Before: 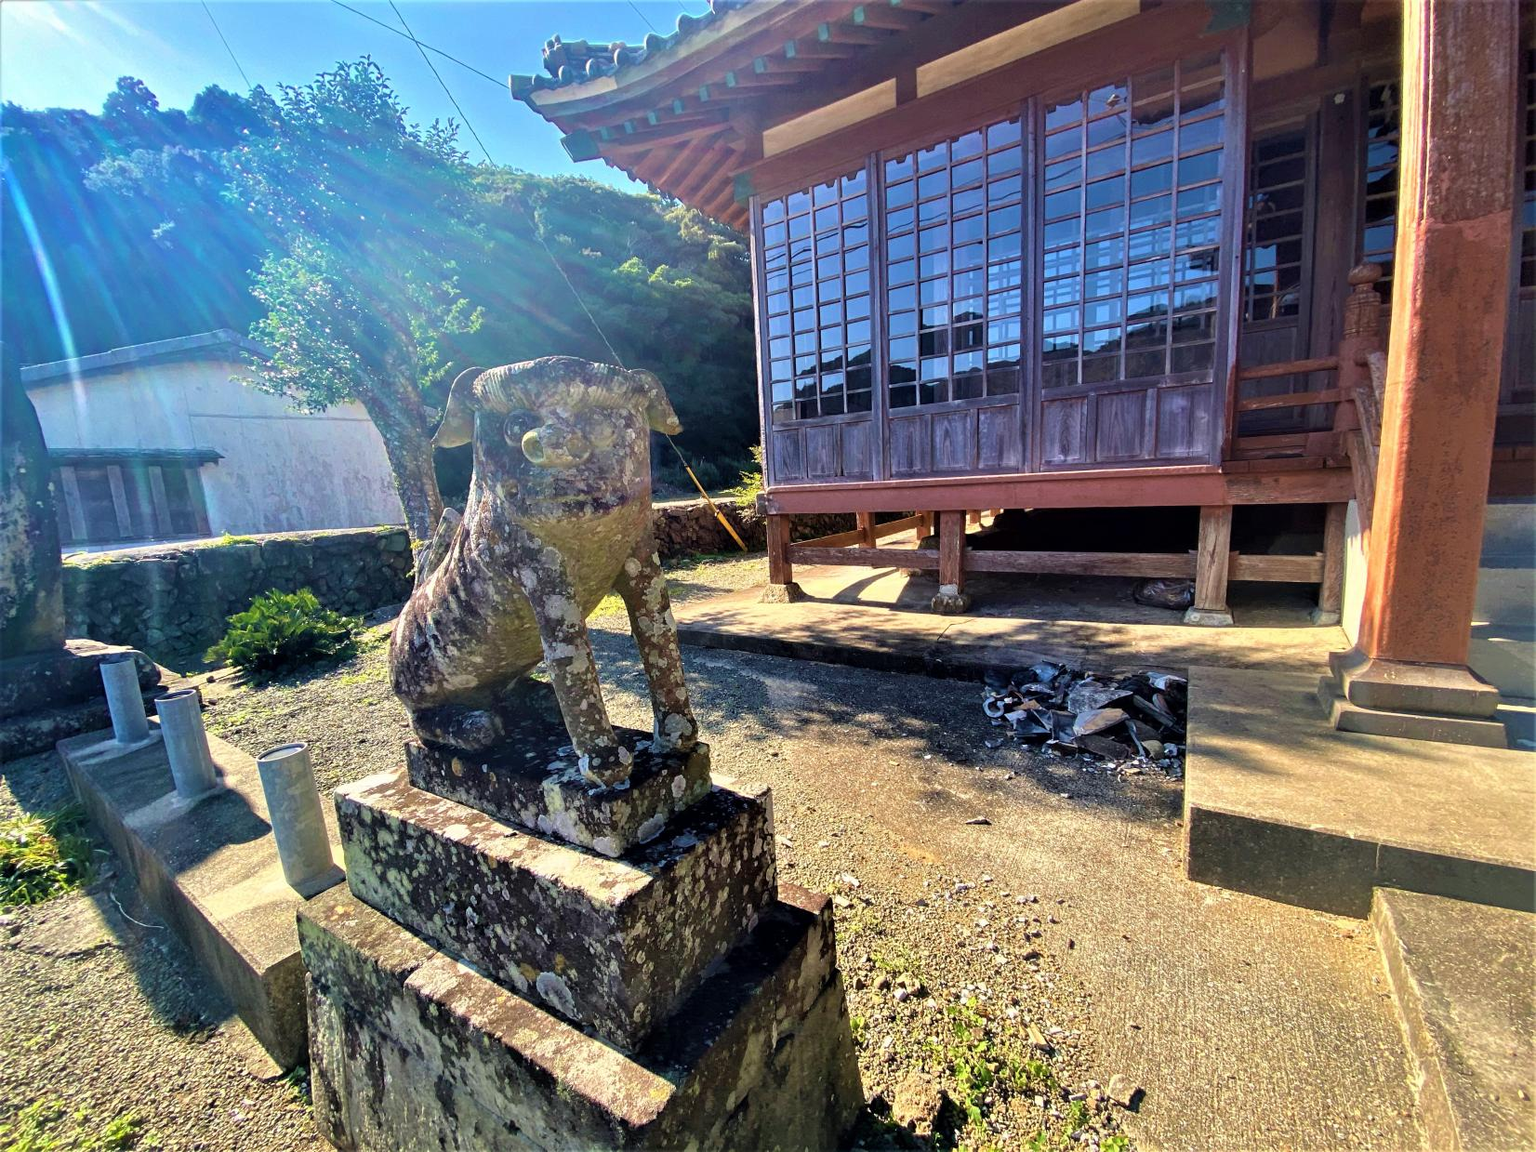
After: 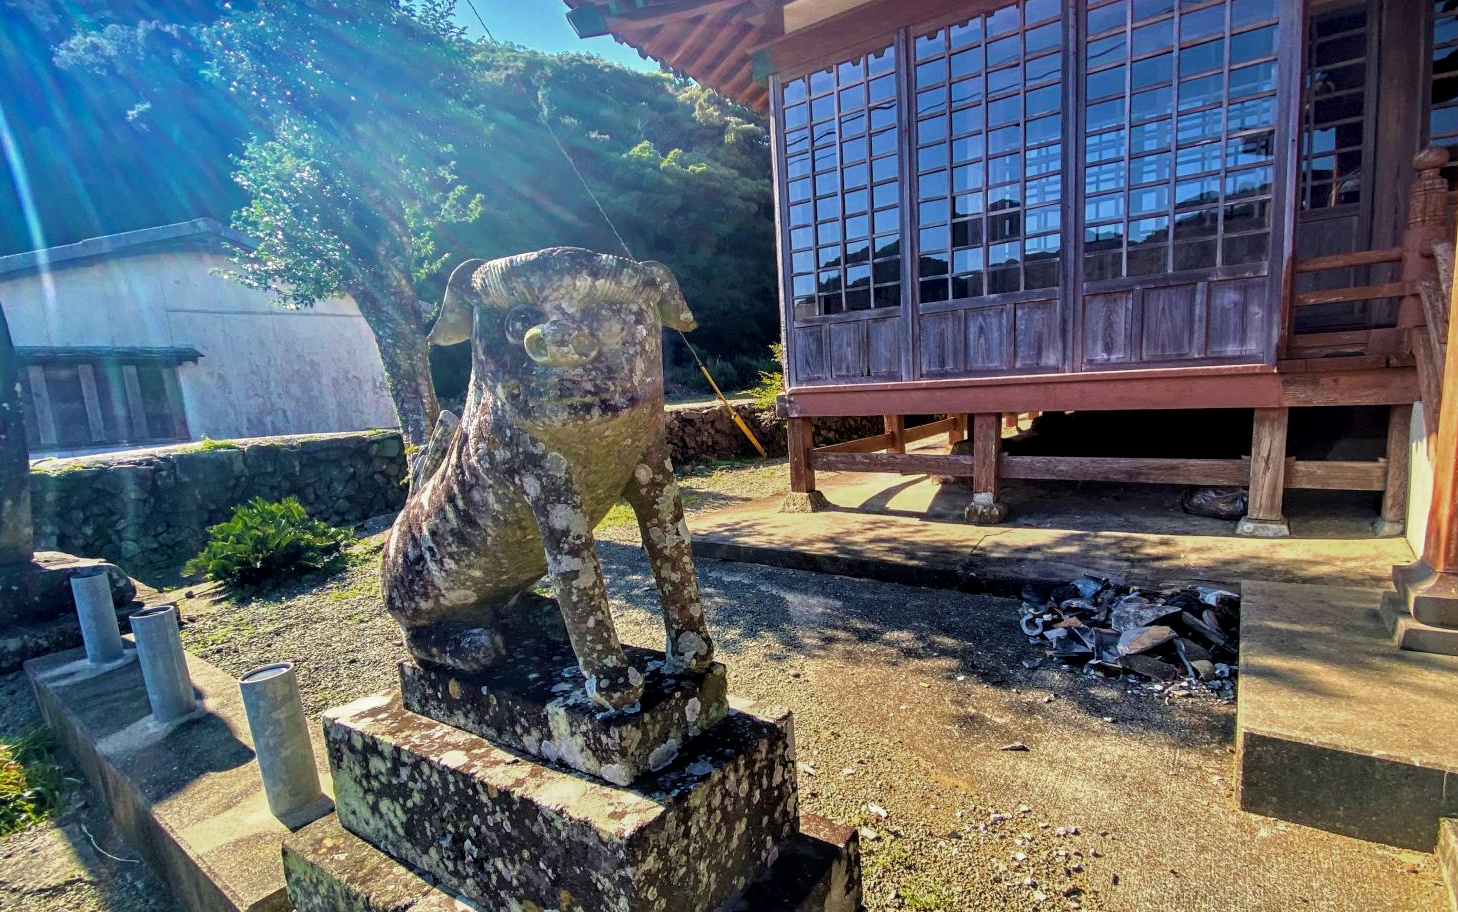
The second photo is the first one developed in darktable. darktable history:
local contrast: on, module defaults
color zones: curves: ch0 [(0, 0.425) (0.143, 0.422) (0.286, 0.42) (0.429, 0.419) (0.571, 0.419) (0.714, 0.42) (0.857, 0.422) (1, 0.425)]
crop and rotate: left 2.274%, top 11.051%, right 9.45%, bottom 15.261%
exposure: exposure -0.048 EV, compensate highlight preservation false
